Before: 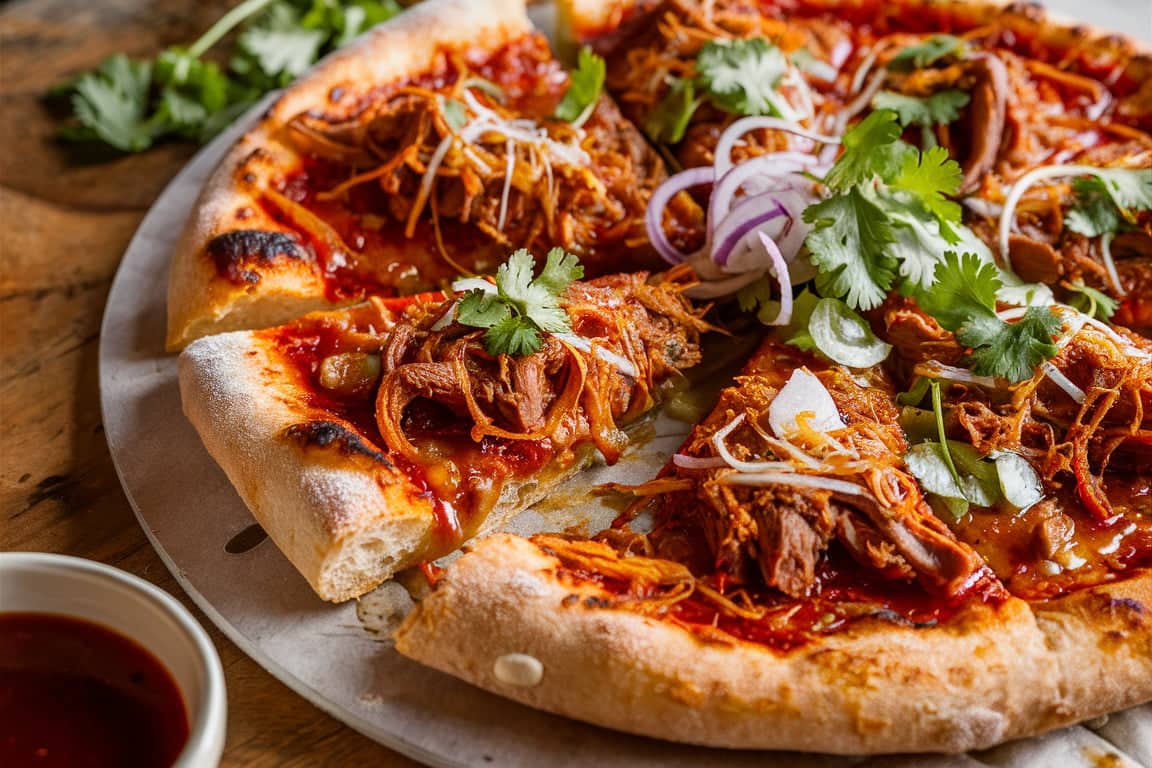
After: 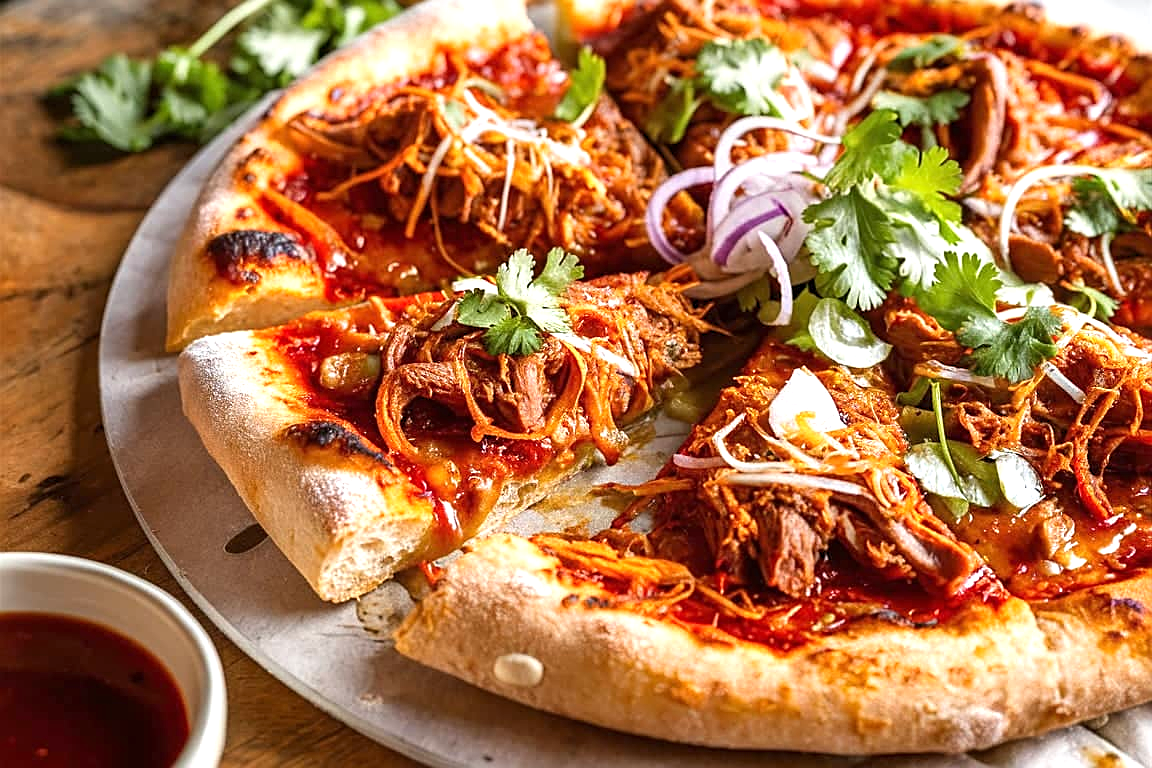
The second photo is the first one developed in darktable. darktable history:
sharpen: on, module defaults
exposure: black level correction 0, exposure 0.701 EV, compensate highlight preservation false
